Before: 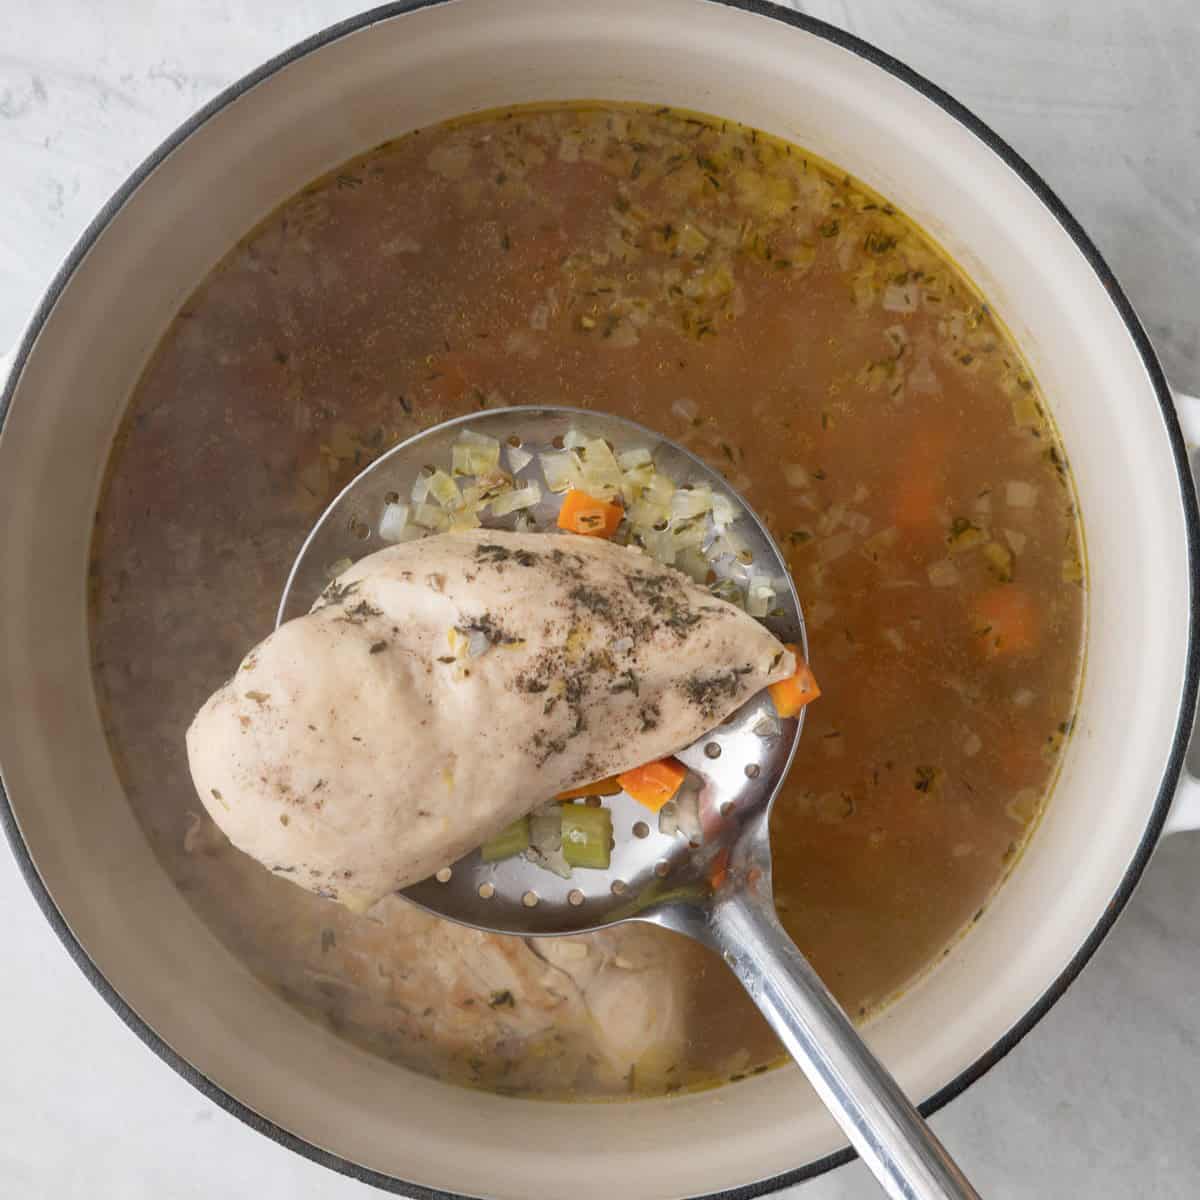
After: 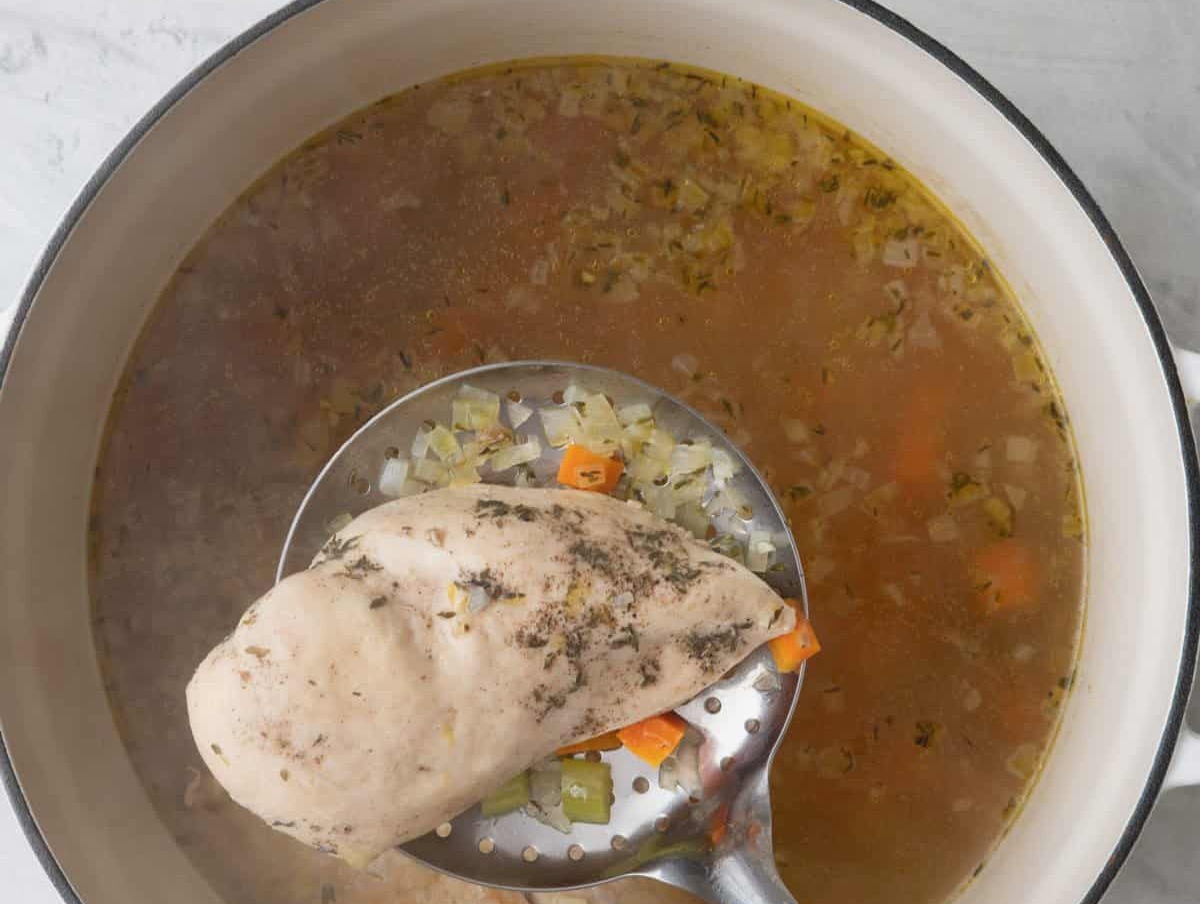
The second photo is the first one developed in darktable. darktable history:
contrast equalizer: y [[0.609, 0.611, 0.615, 0.613, 0.607, 0.603], [0.504, 0.498, 0.496, 0.499, 0.506, 0.516], [0 ×6], [0 ×6], [0 ×6]], mix -0.198
crop: top 3.82%, bottom 20.846%
